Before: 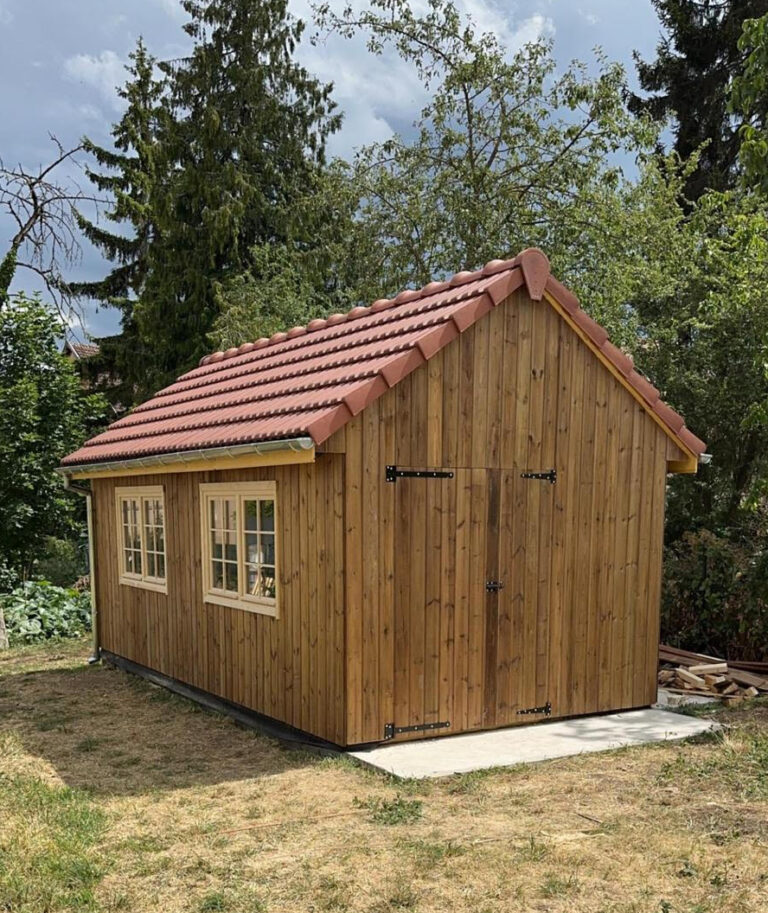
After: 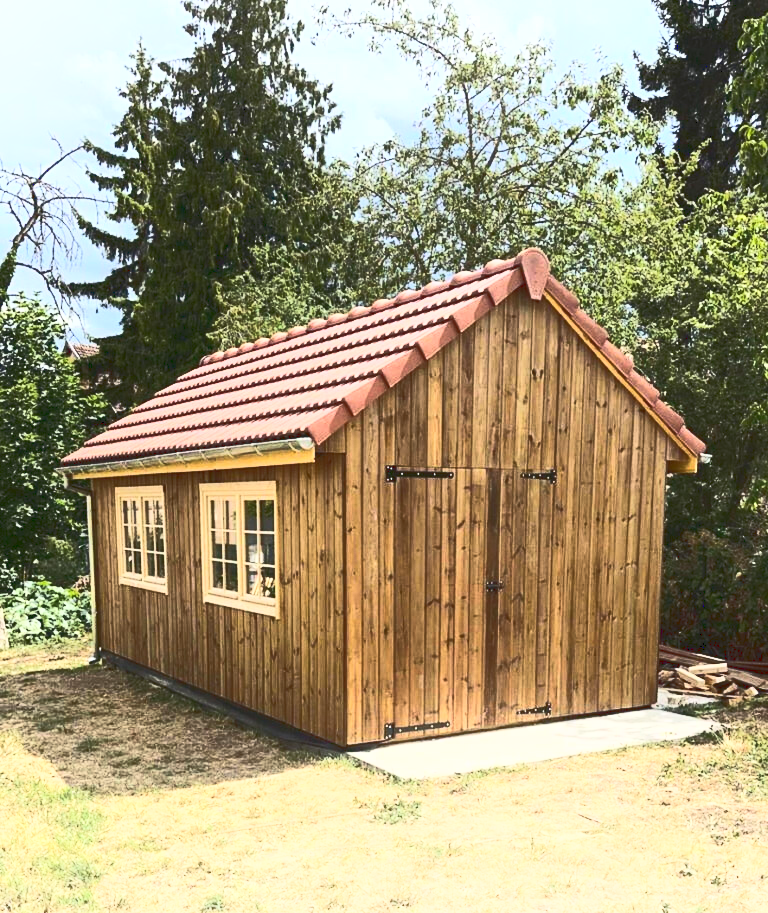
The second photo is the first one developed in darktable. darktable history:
base curve: curves: ch0 [(0, 0.015) (0.085, 0.116) (0.134, 0.298) (0.19, 0.545) (0.296, 0.764) (0.599, 0.982) (1, 1)]
shadows and highlights: highlights 68.93, soften with gaussian
